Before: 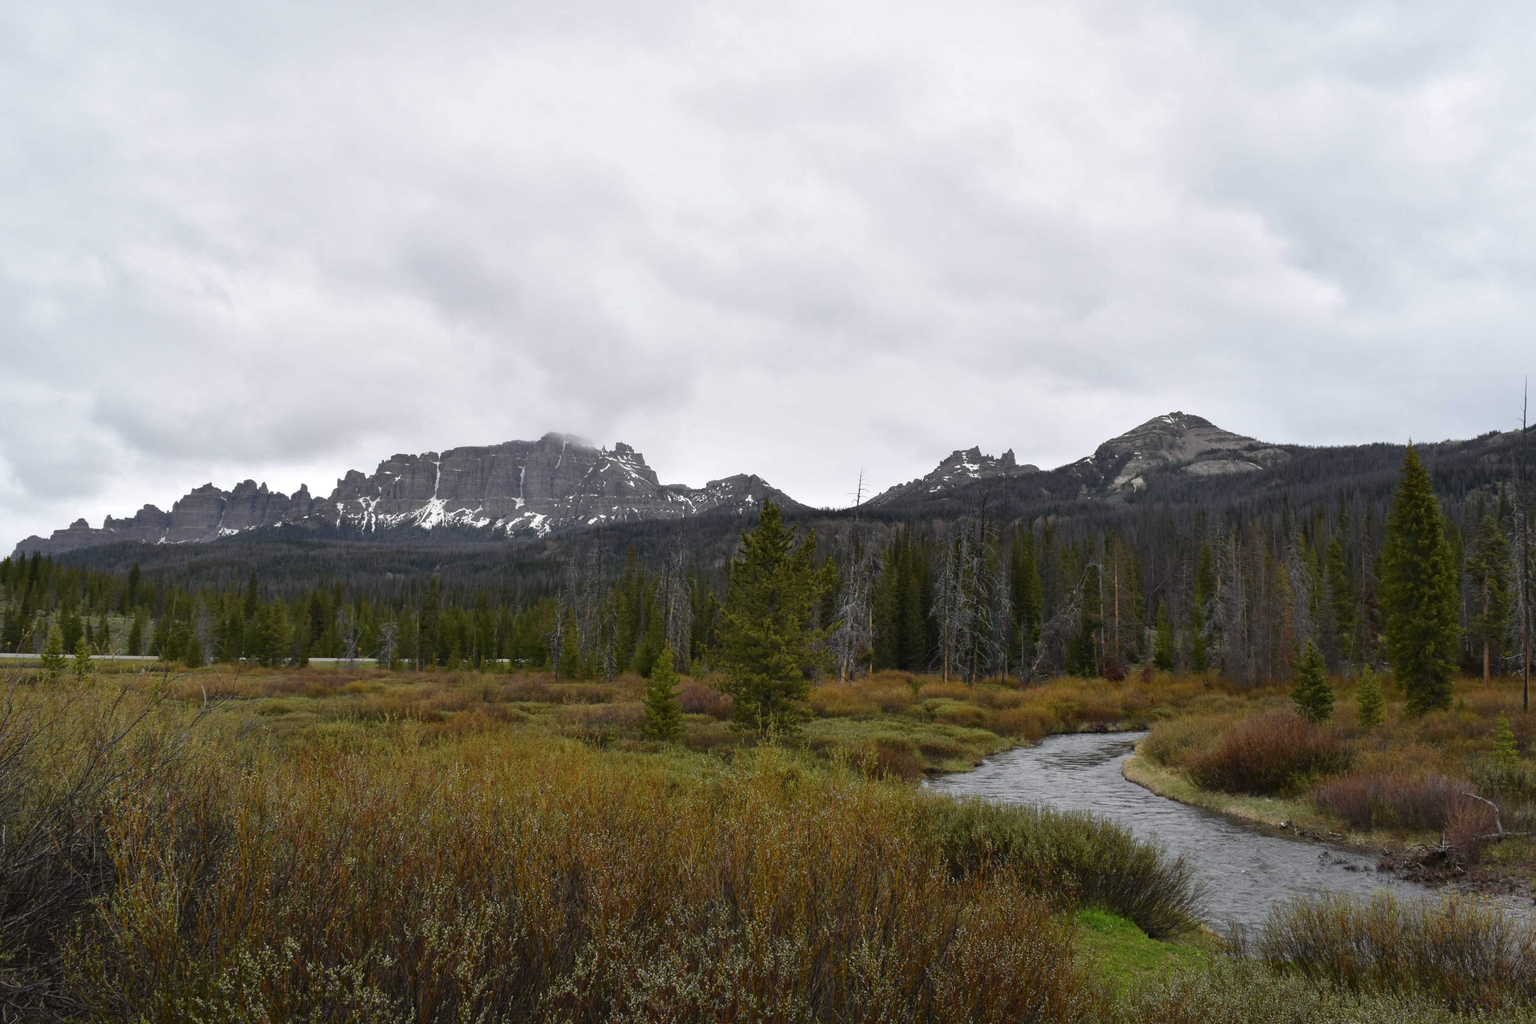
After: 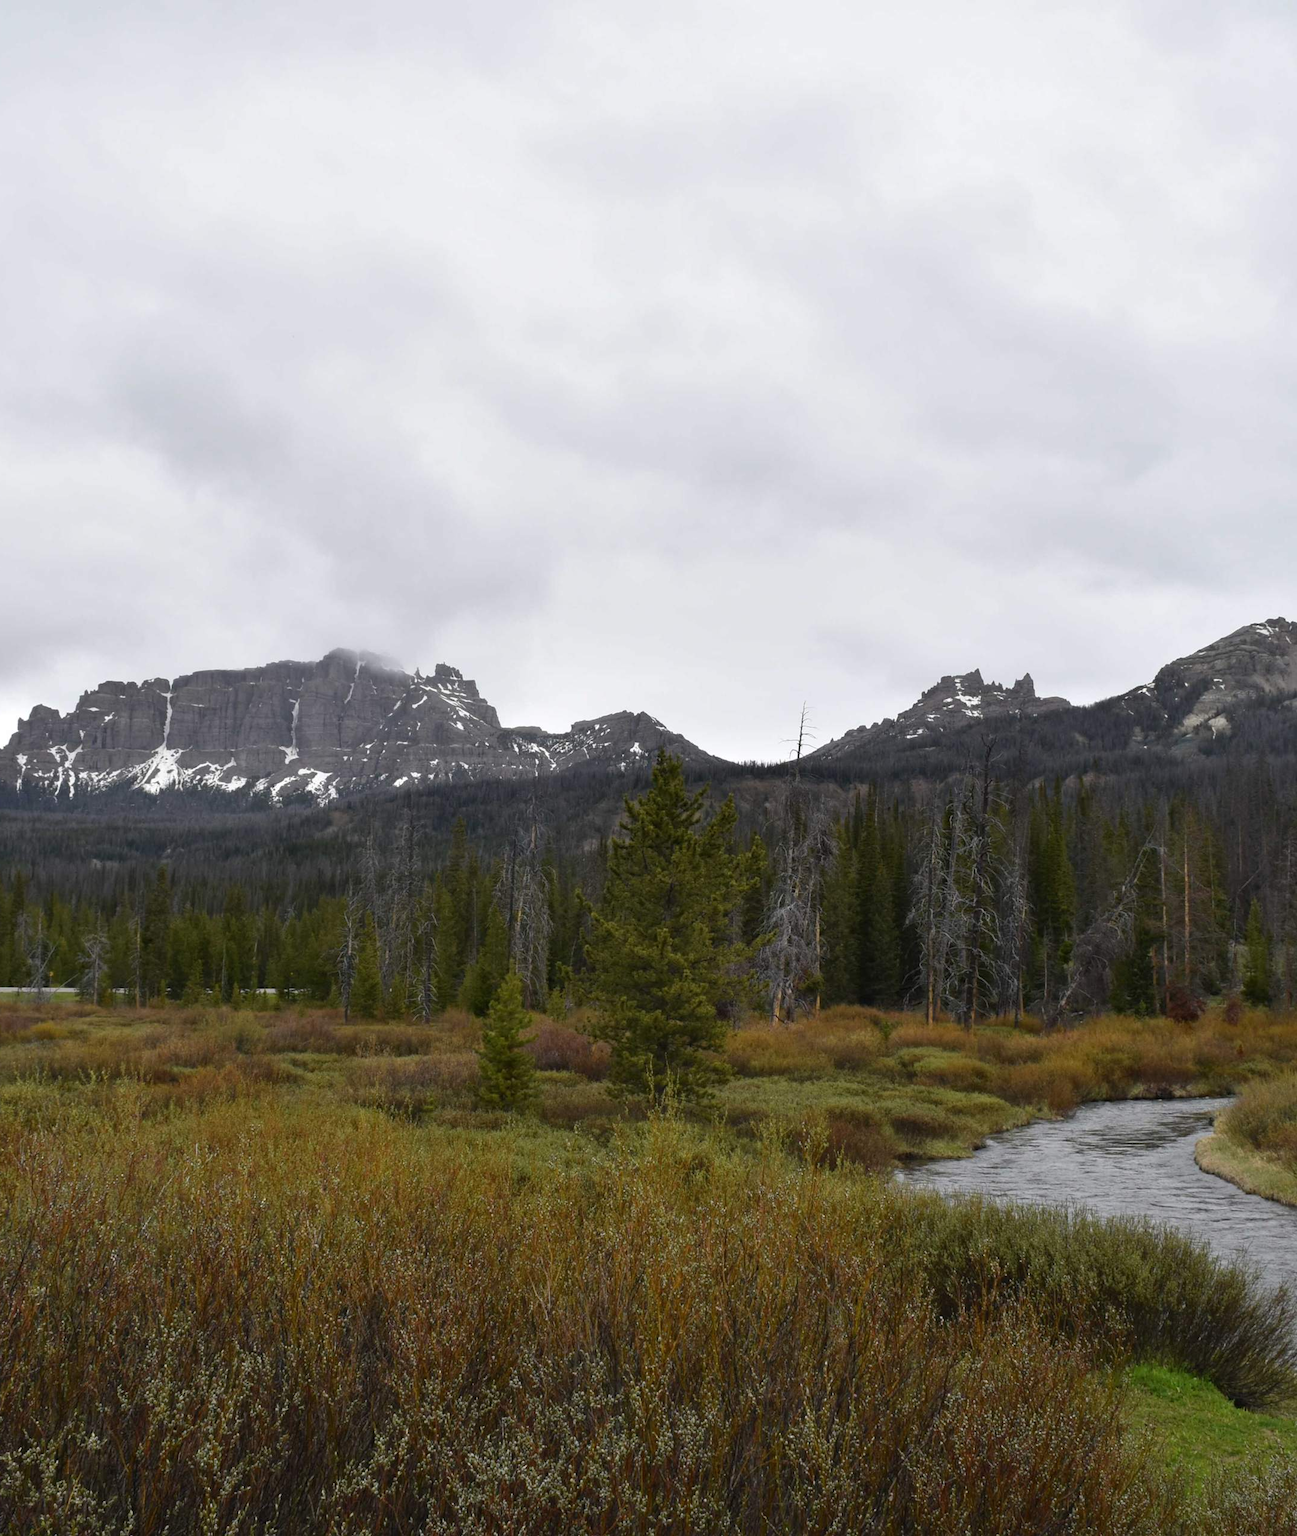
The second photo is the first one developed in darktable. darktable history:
crop: left 21.218%, right 22.43%
